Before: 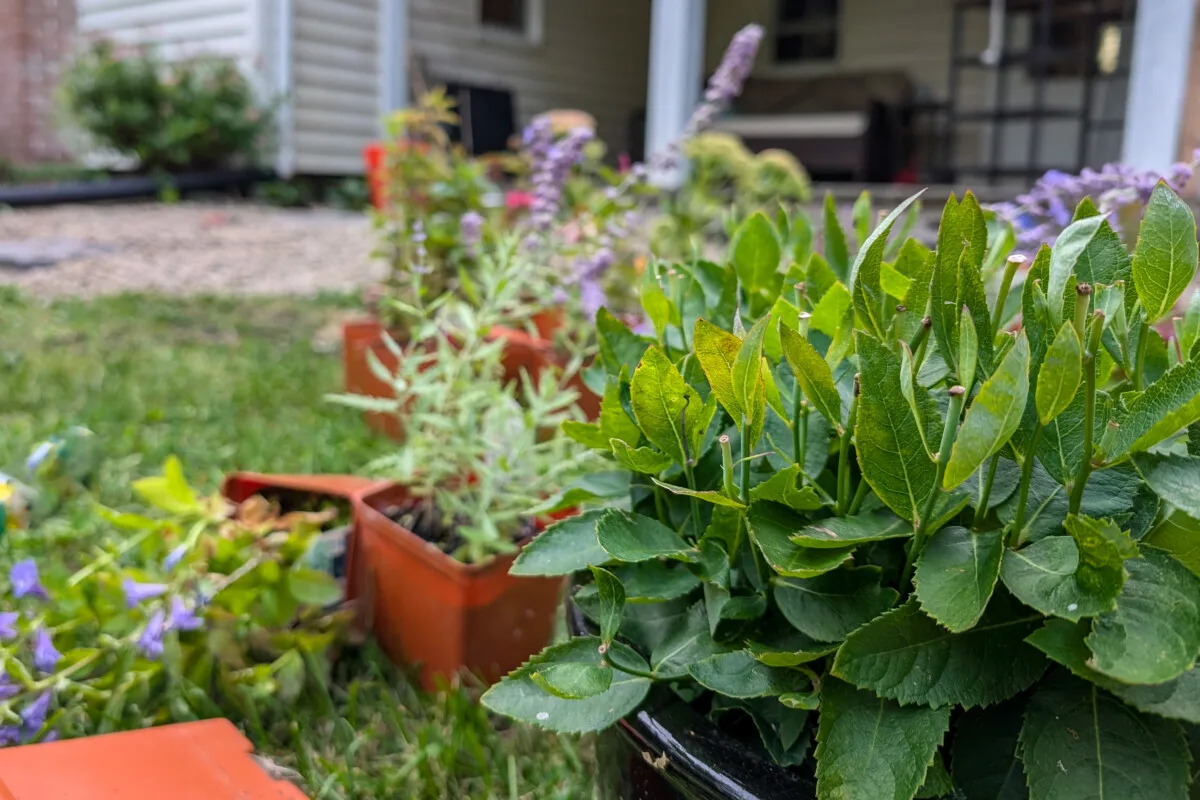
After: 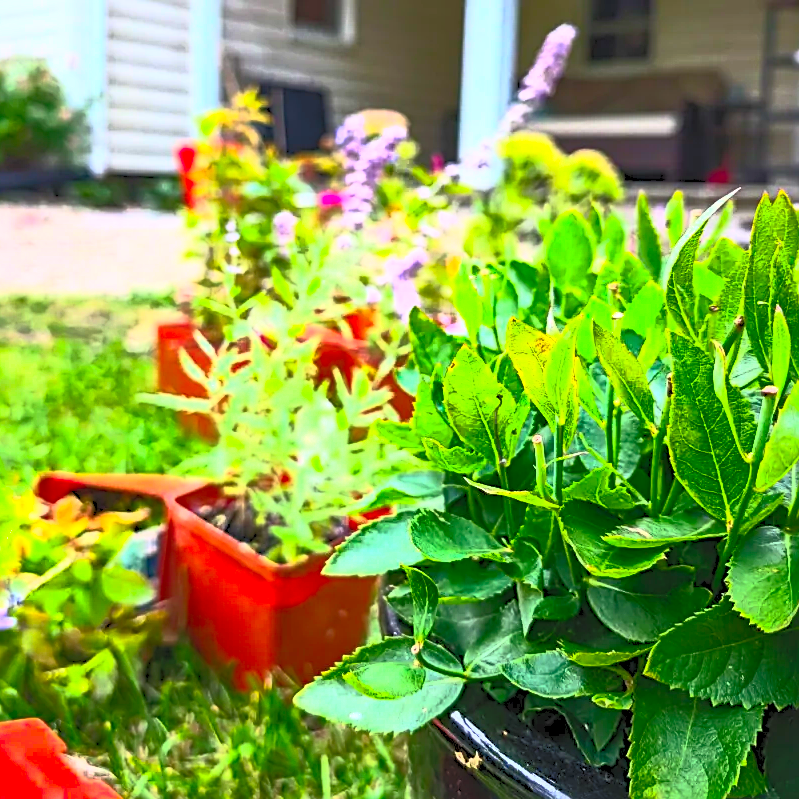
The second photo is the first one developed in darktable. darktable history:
crop and rotate: left 15.61%, right 17.734%
tone equalizer: on, module defaults
shadows and highlights: on, module defaults
sharpen: radius 2.531, amount 0.627
contrast brightness saturation: contrast 0.994, brightness 0.982, saturation 0.998
